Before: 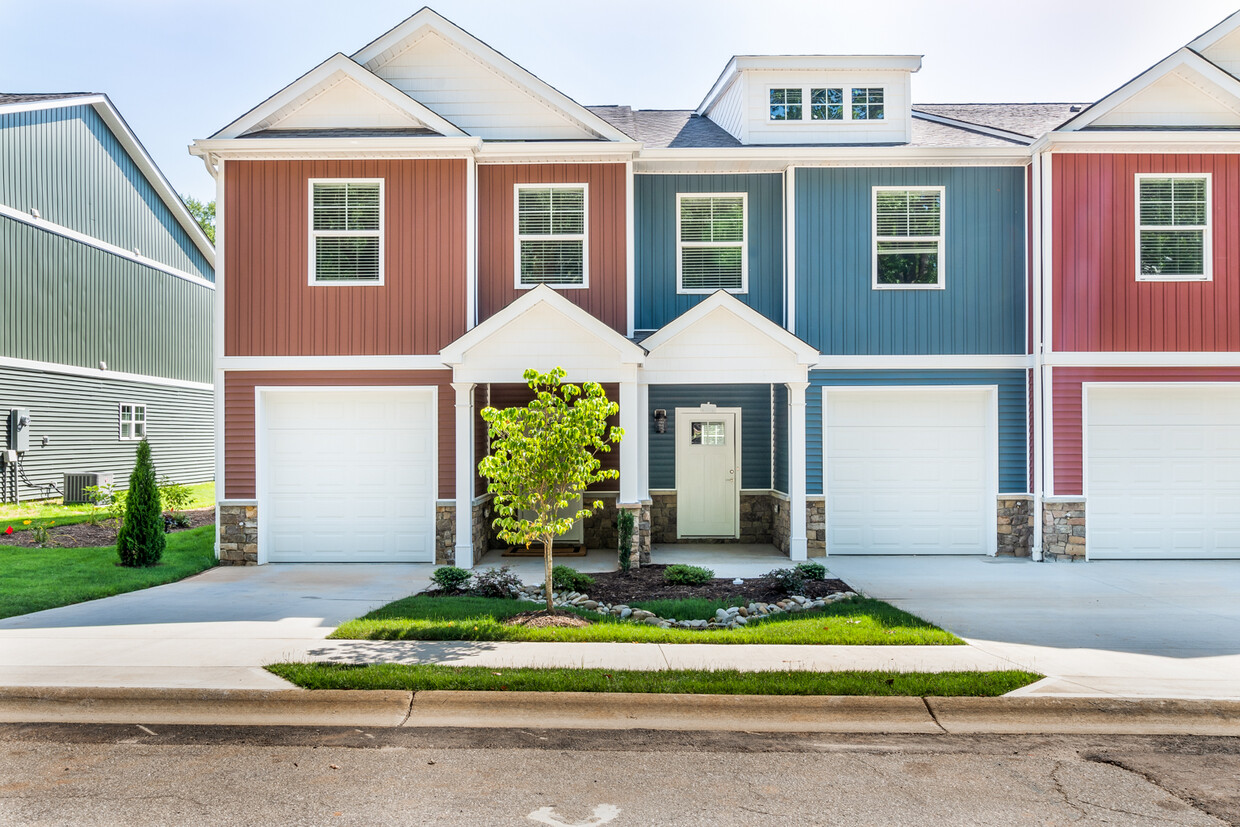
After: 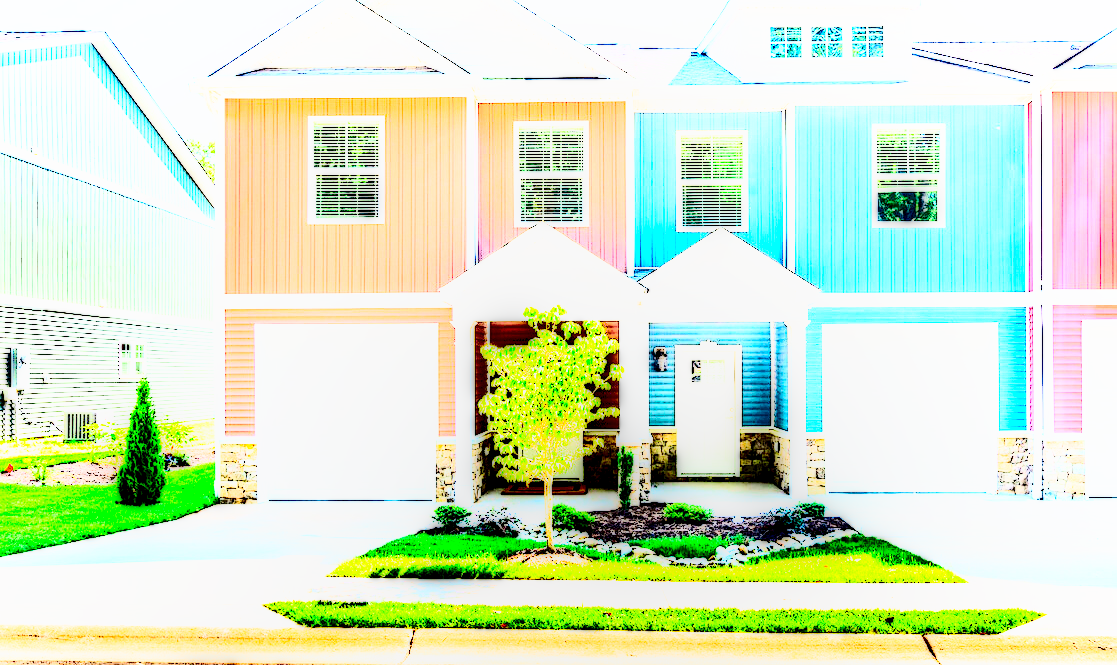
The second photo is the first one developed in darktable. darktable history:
exposure: black level correction 0.008, exposure 0.975 EV, compensate exposure bias true, compensate highlight preservation false
local contrast: highlights 3%, shadows 201%, detail 164%, midtone range 0.003
sharpen: amount 0.212
contrast brightness saturation: contrast 0.998, brightness 0.999, saturation 0.989
crop: top 7.509%, right 9.906%, bottom 12.016%
color balance rgb: power › hue 62.71°, perceptual saturation grading › global saturation 0.197%, contrast -9.501%
base curve: curves: ch0 [(0, 0.003) (0.001, 0.002) (0.006, 0.004) (0.02, 0.022) (0.048, 0.086) (0.094, 0.234) (0.162, 0.431) (0.258, 0.629) (0.385, 0.8) (0.548, 0.918) (0.751, 0.988) (1, 1)], preserve colors none
